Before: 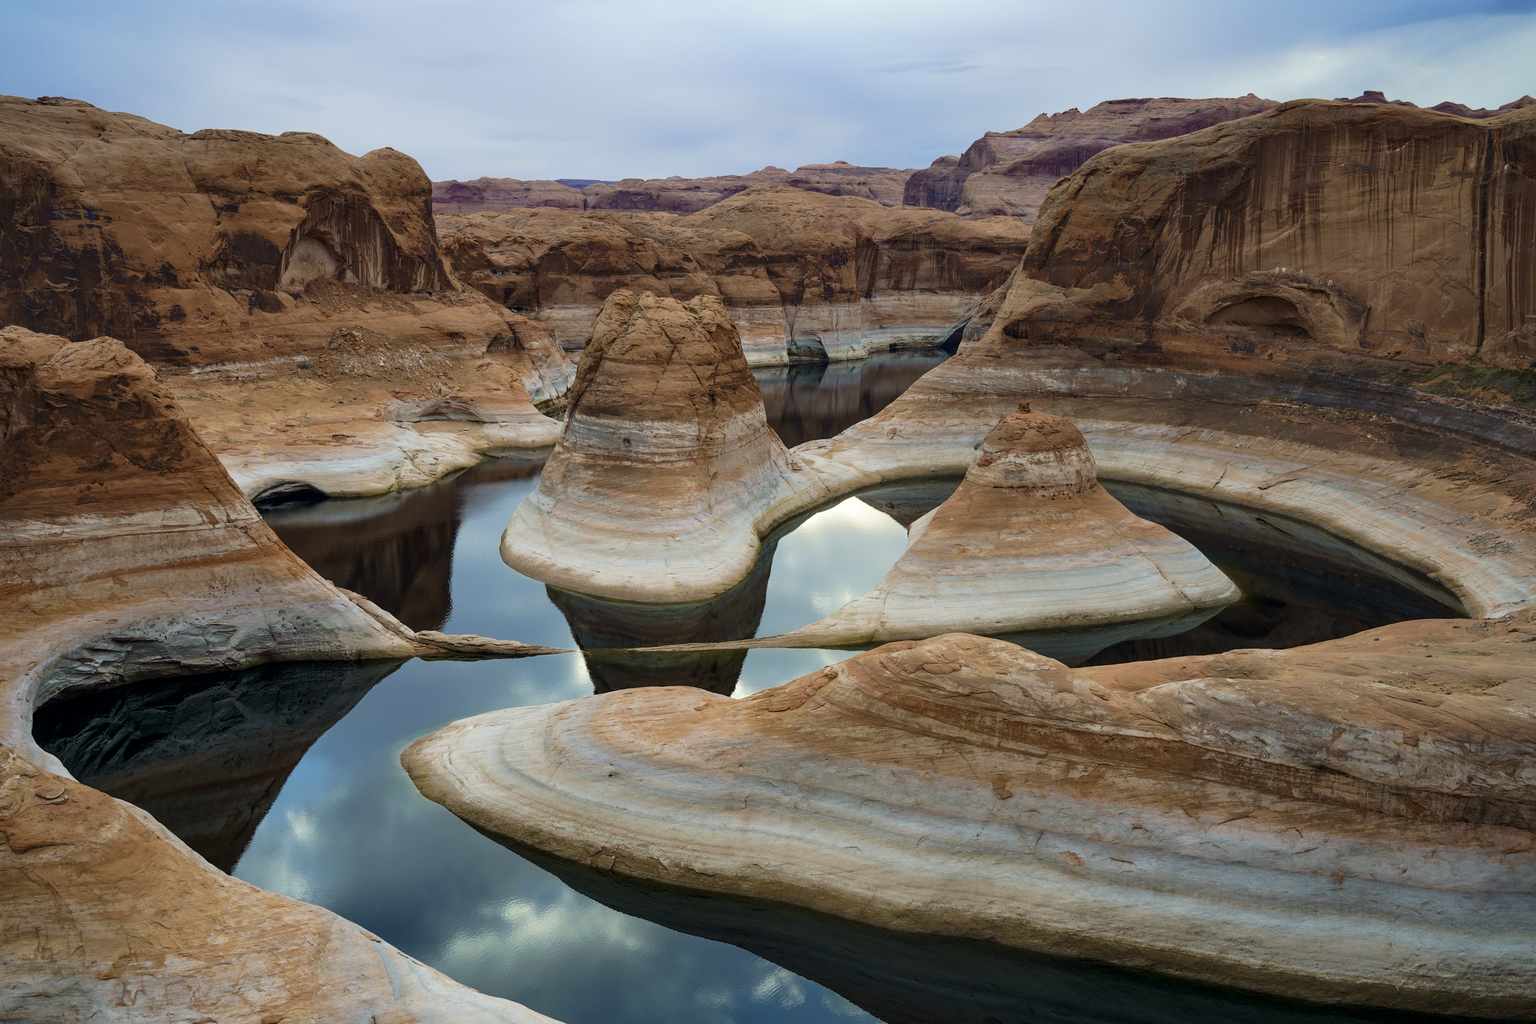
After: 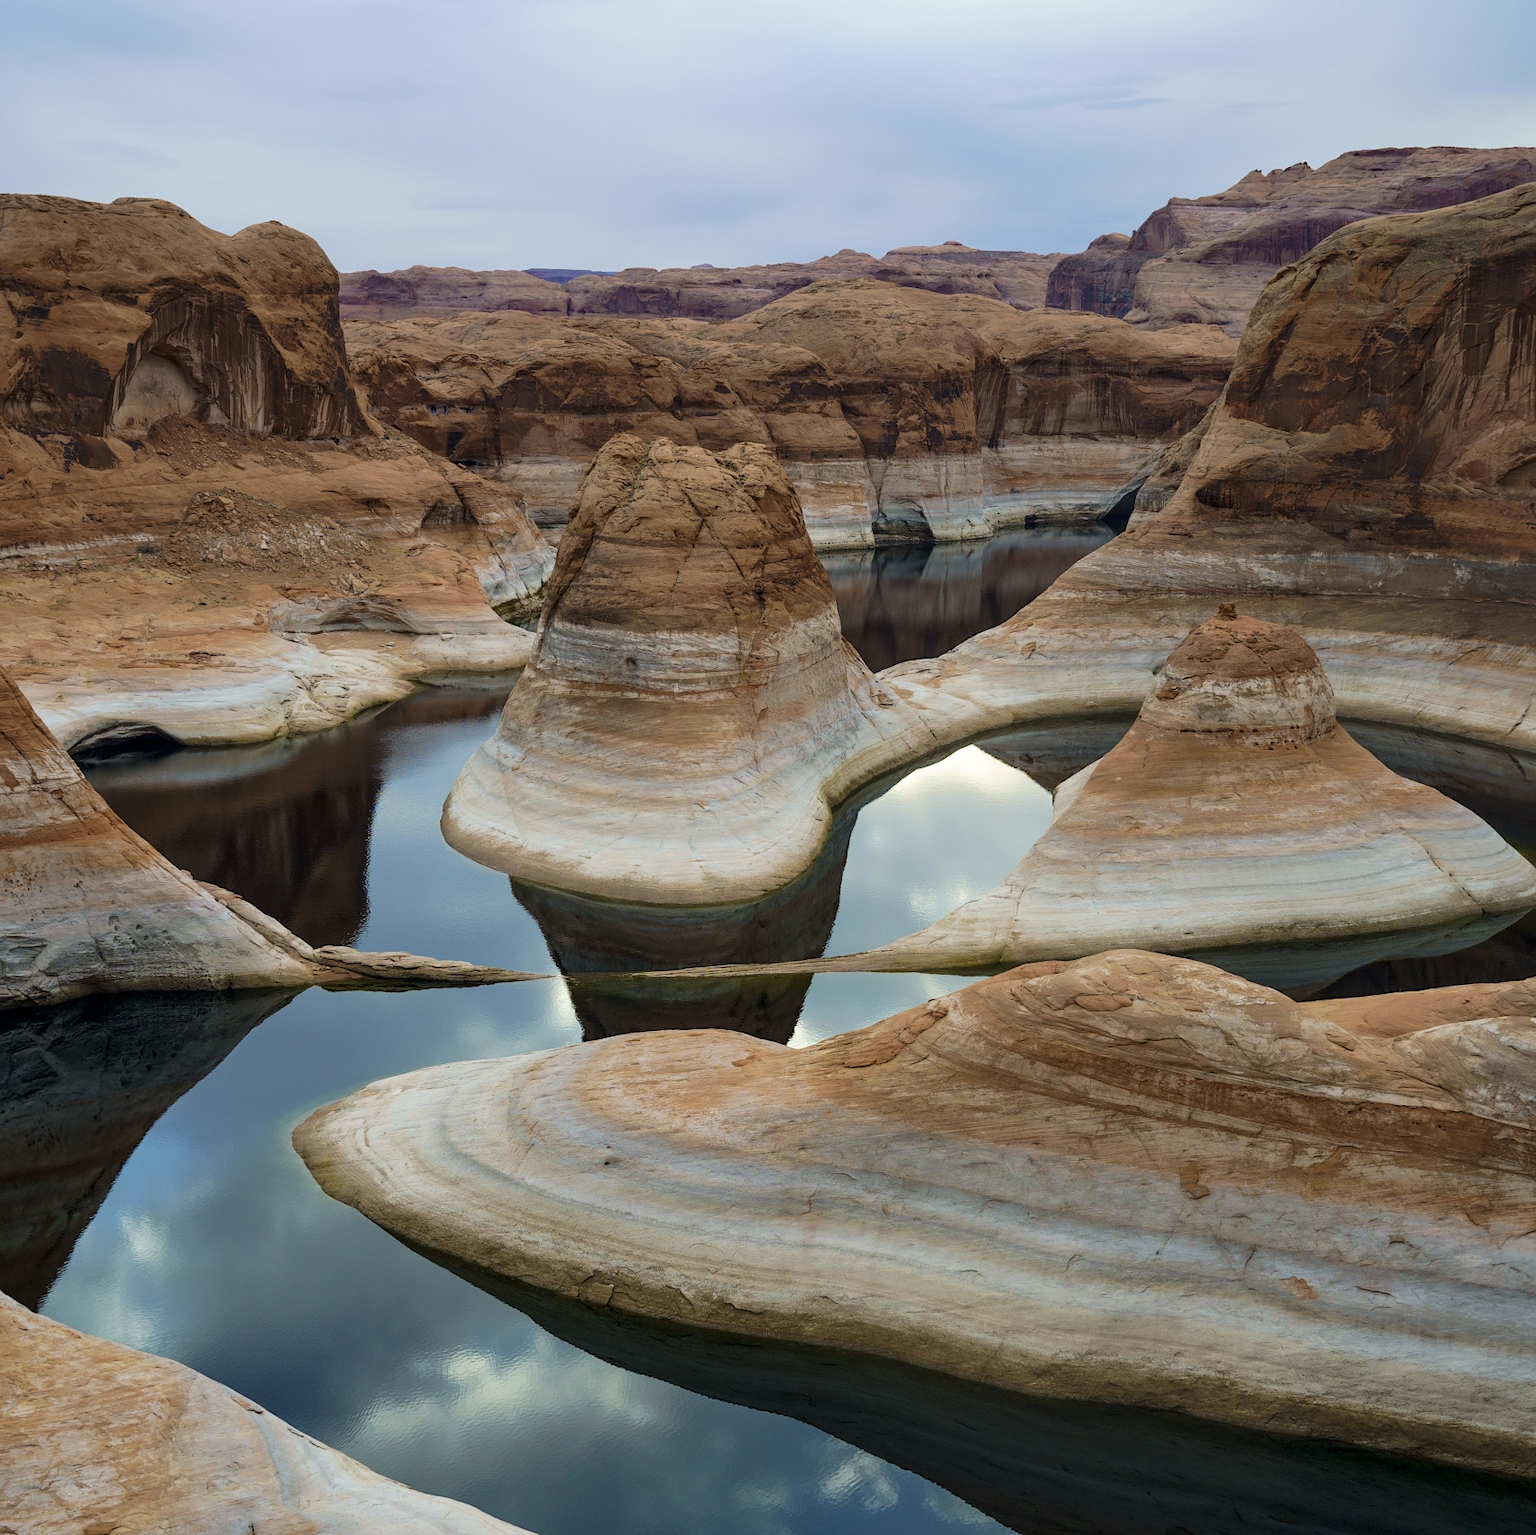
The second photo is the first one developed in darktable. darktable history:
crop and rotate: left 13.403%, right 19.908%
